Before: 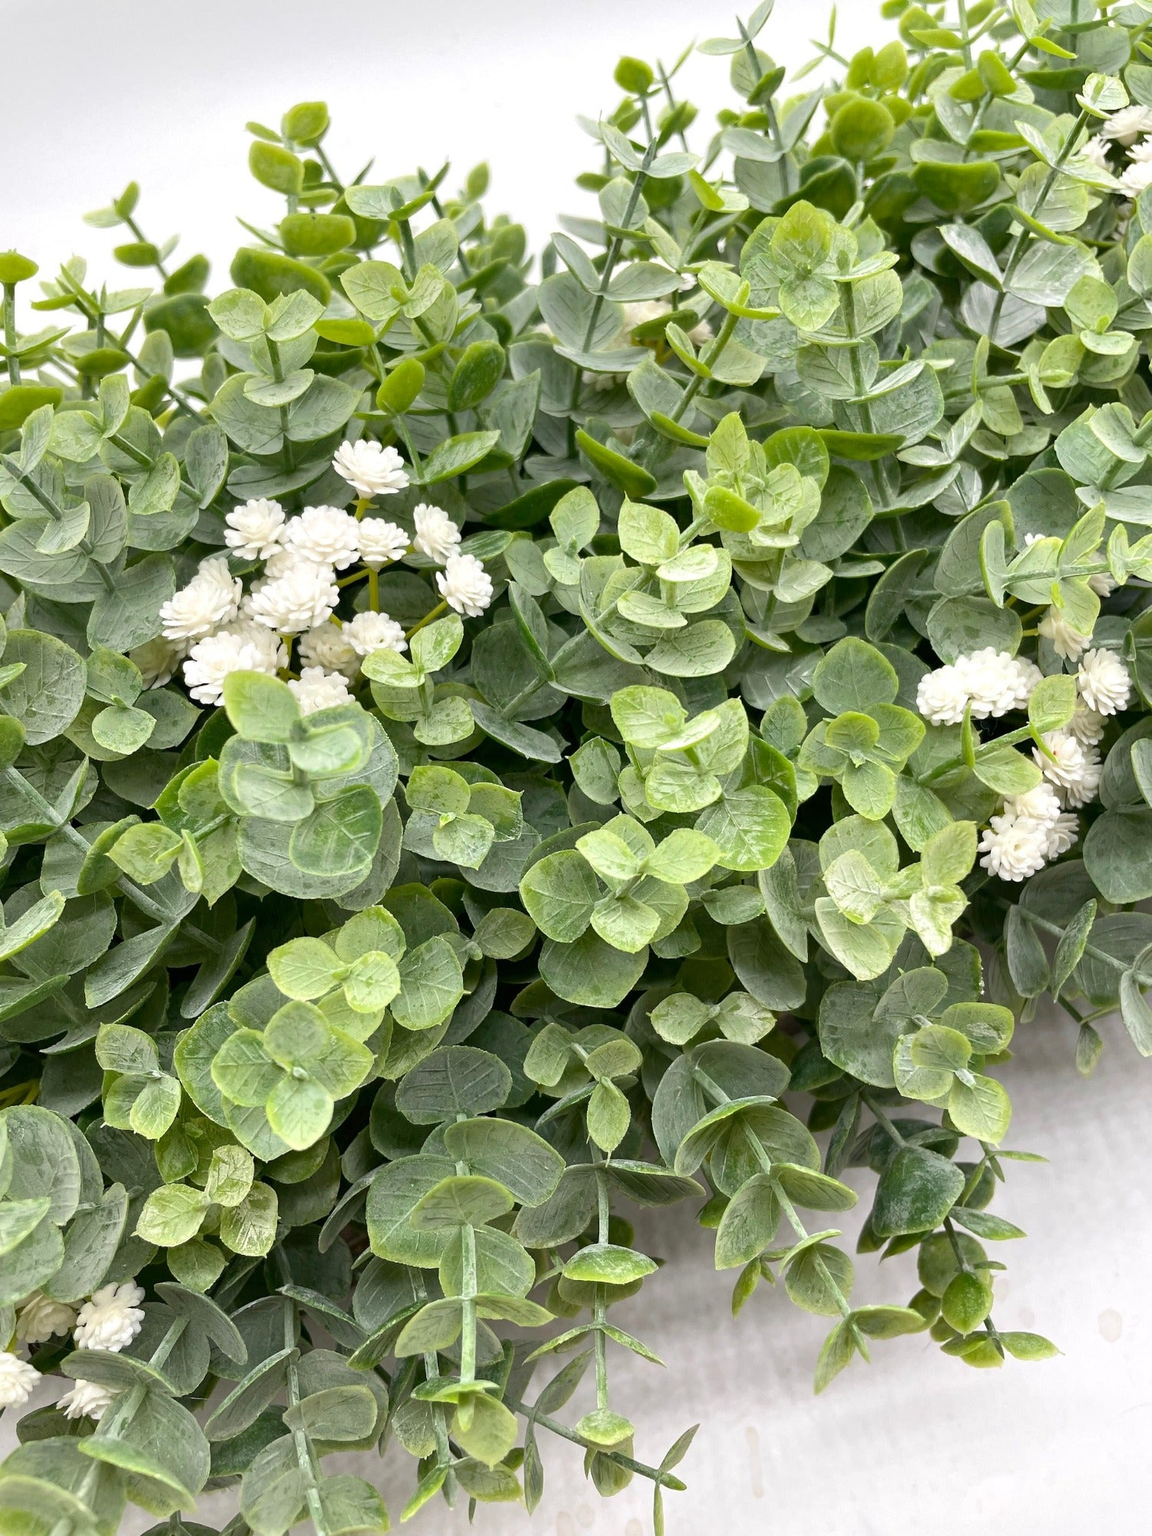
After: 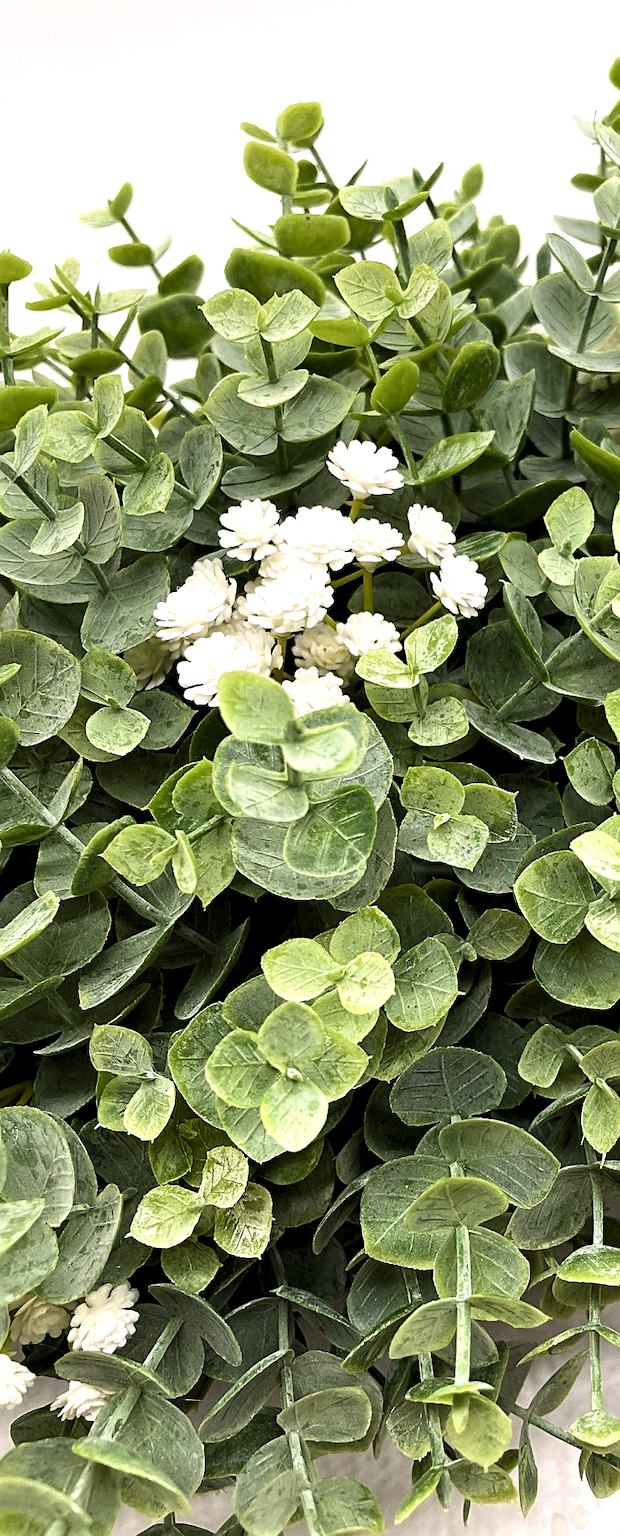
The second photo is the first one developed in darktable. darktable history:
levels: levels [0.116, 0.574, 1]
crop: left 0.587%, right 45.588%, bottom 0.086%
sharpen: on, module defaults
velvia: on, module defaults
color balance rgb: shadows lift › chroma 1%, shadows lift › hue 28.8°, power › hue 60°, highlights gain › chroma 1%, highlights gain › hue 60°, global offset › luminance 0.25%, perceptual saturation grading › highlights -20%, perceptual saturation grading › shadows 20%, perceptual brilliance grading › highlights 10%, perceptual brilliance grading › shadows -5%, global vibrance 19.67%
